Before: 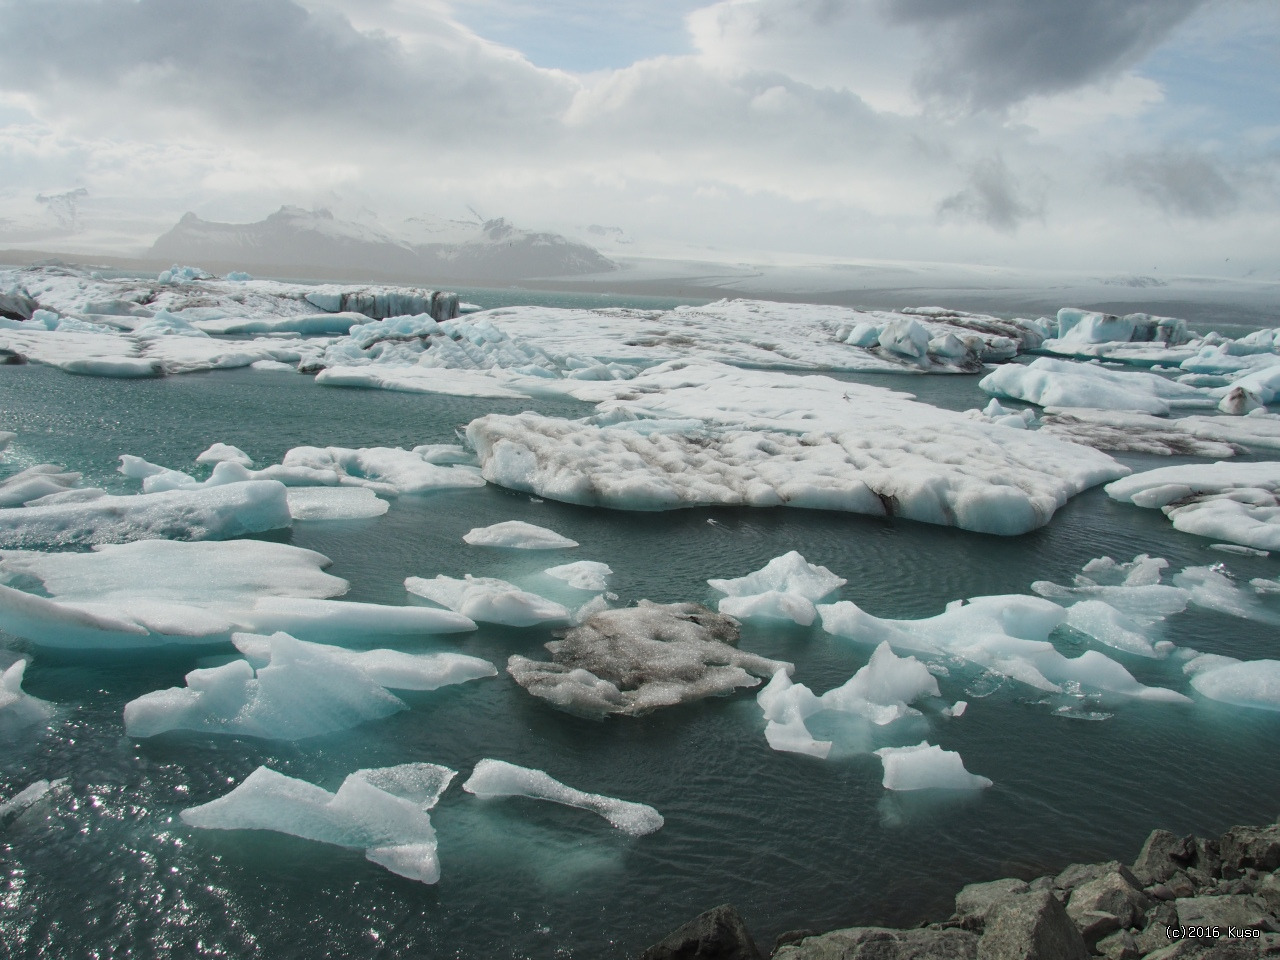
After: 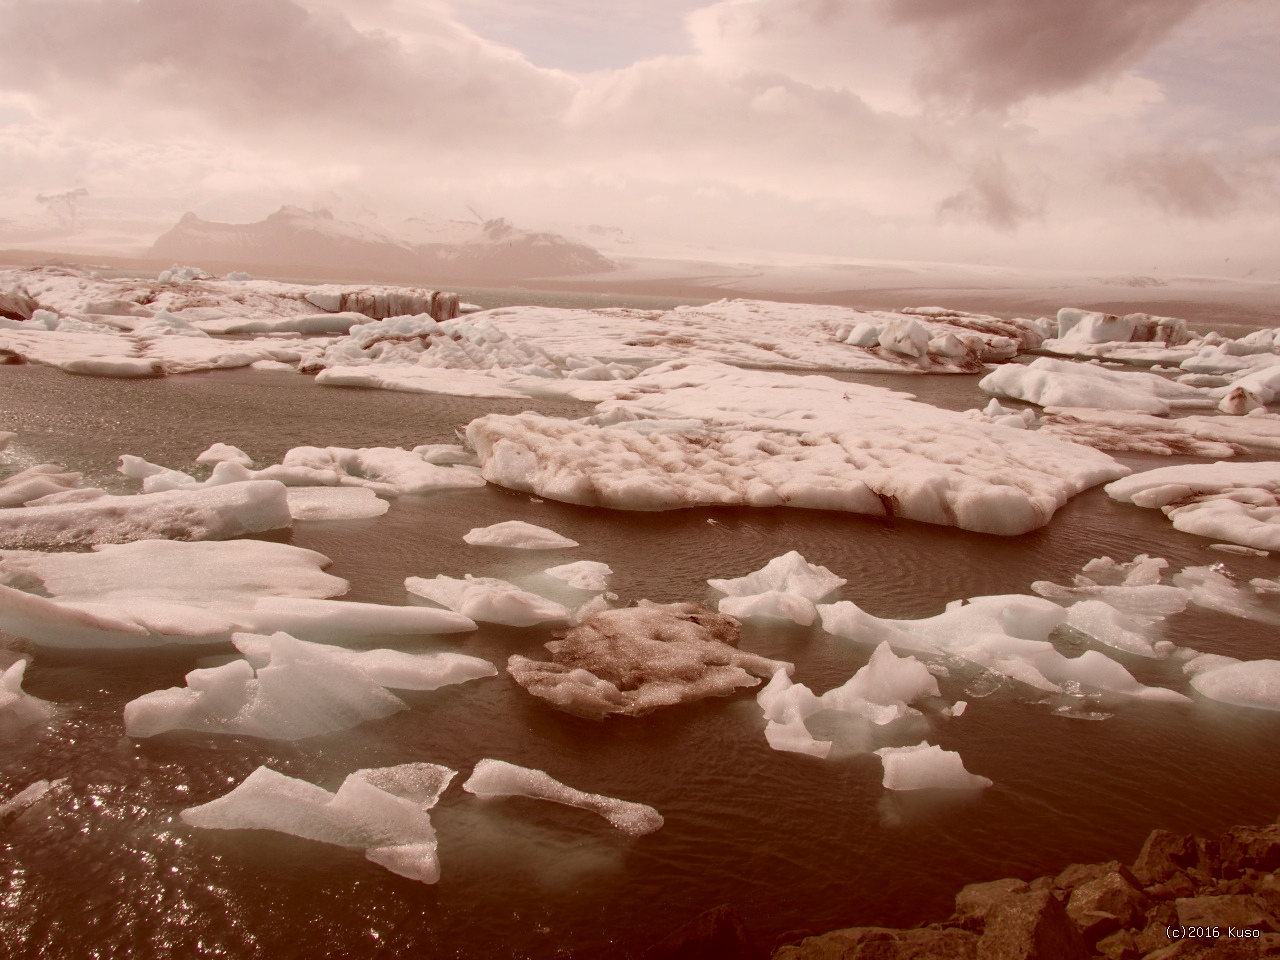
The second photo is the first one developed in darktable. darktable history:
shadows and highlights: shadows -70.52, highlights 34.29, soften with gaussian
color correction: highlights a* 9.09, highlights b* 9, shadows a* 39.27, shadows b* 39.73, saturation 0.774
